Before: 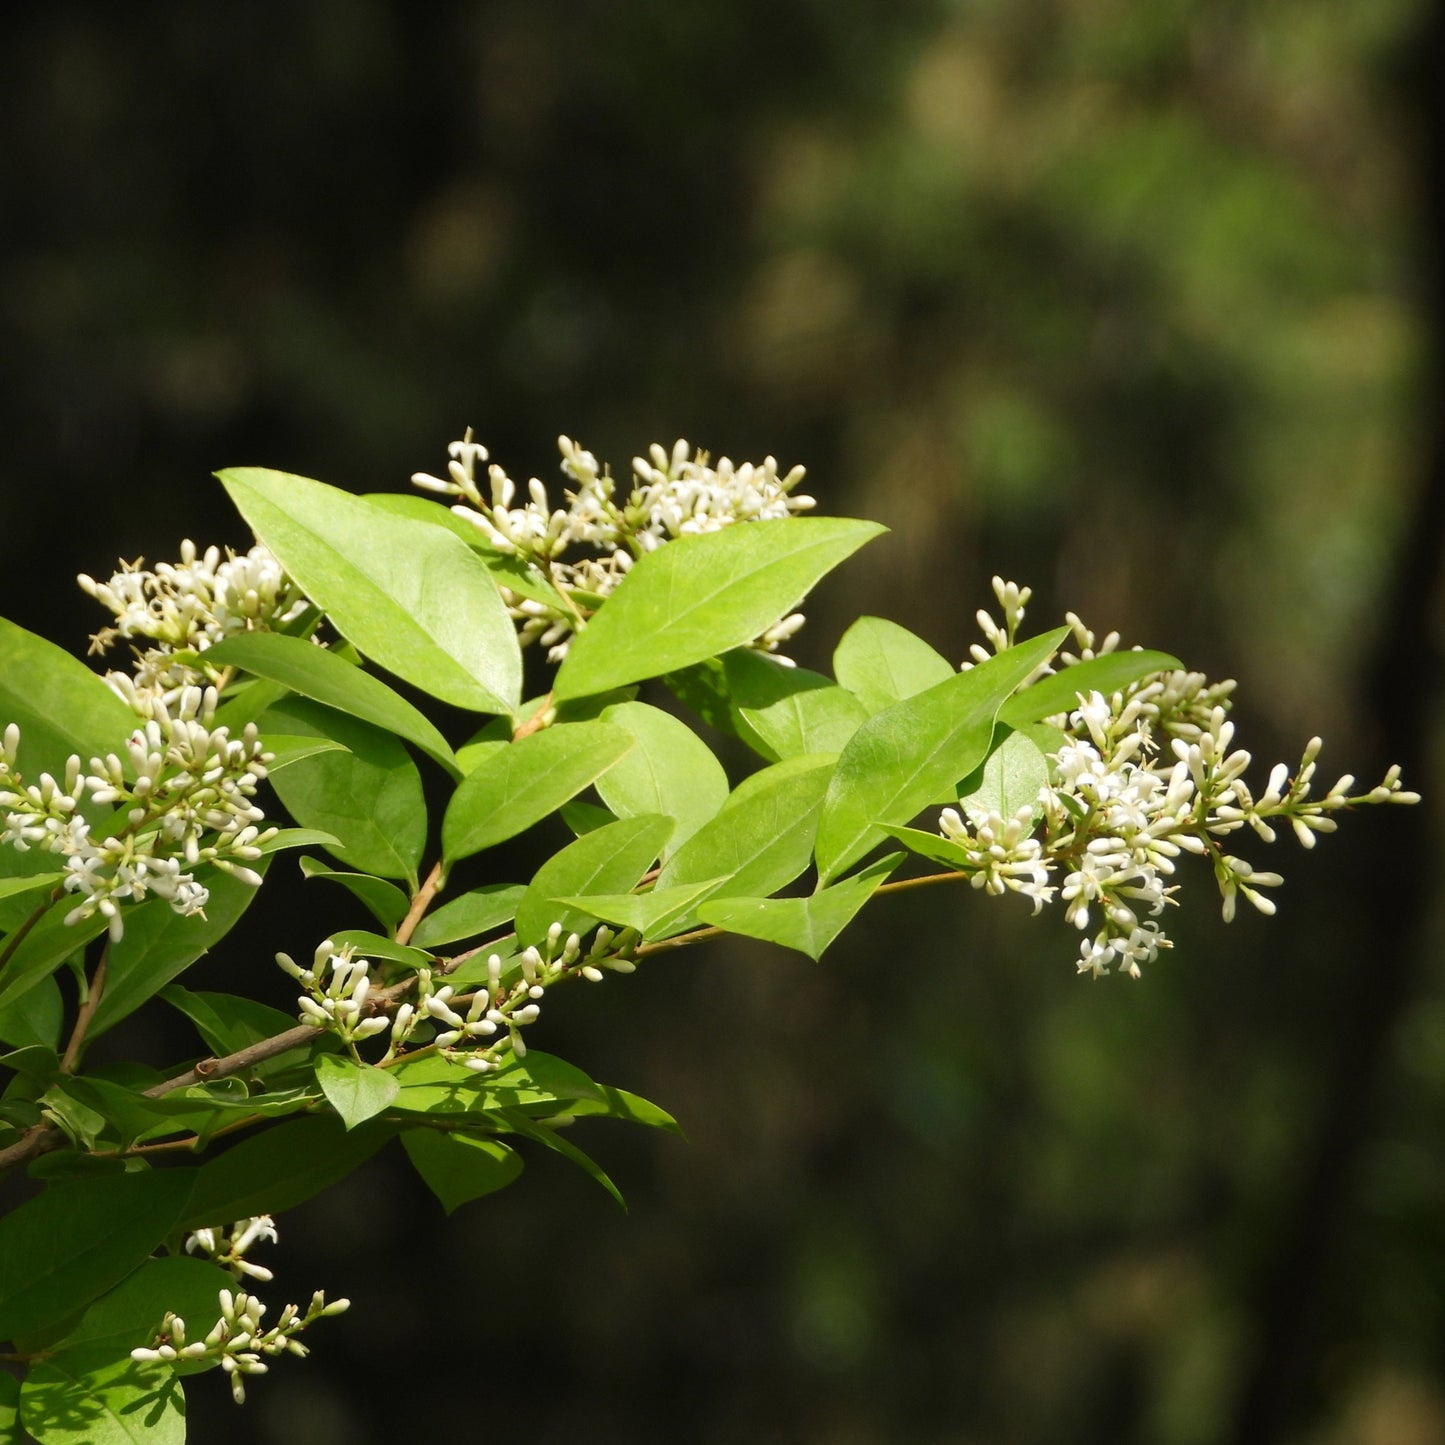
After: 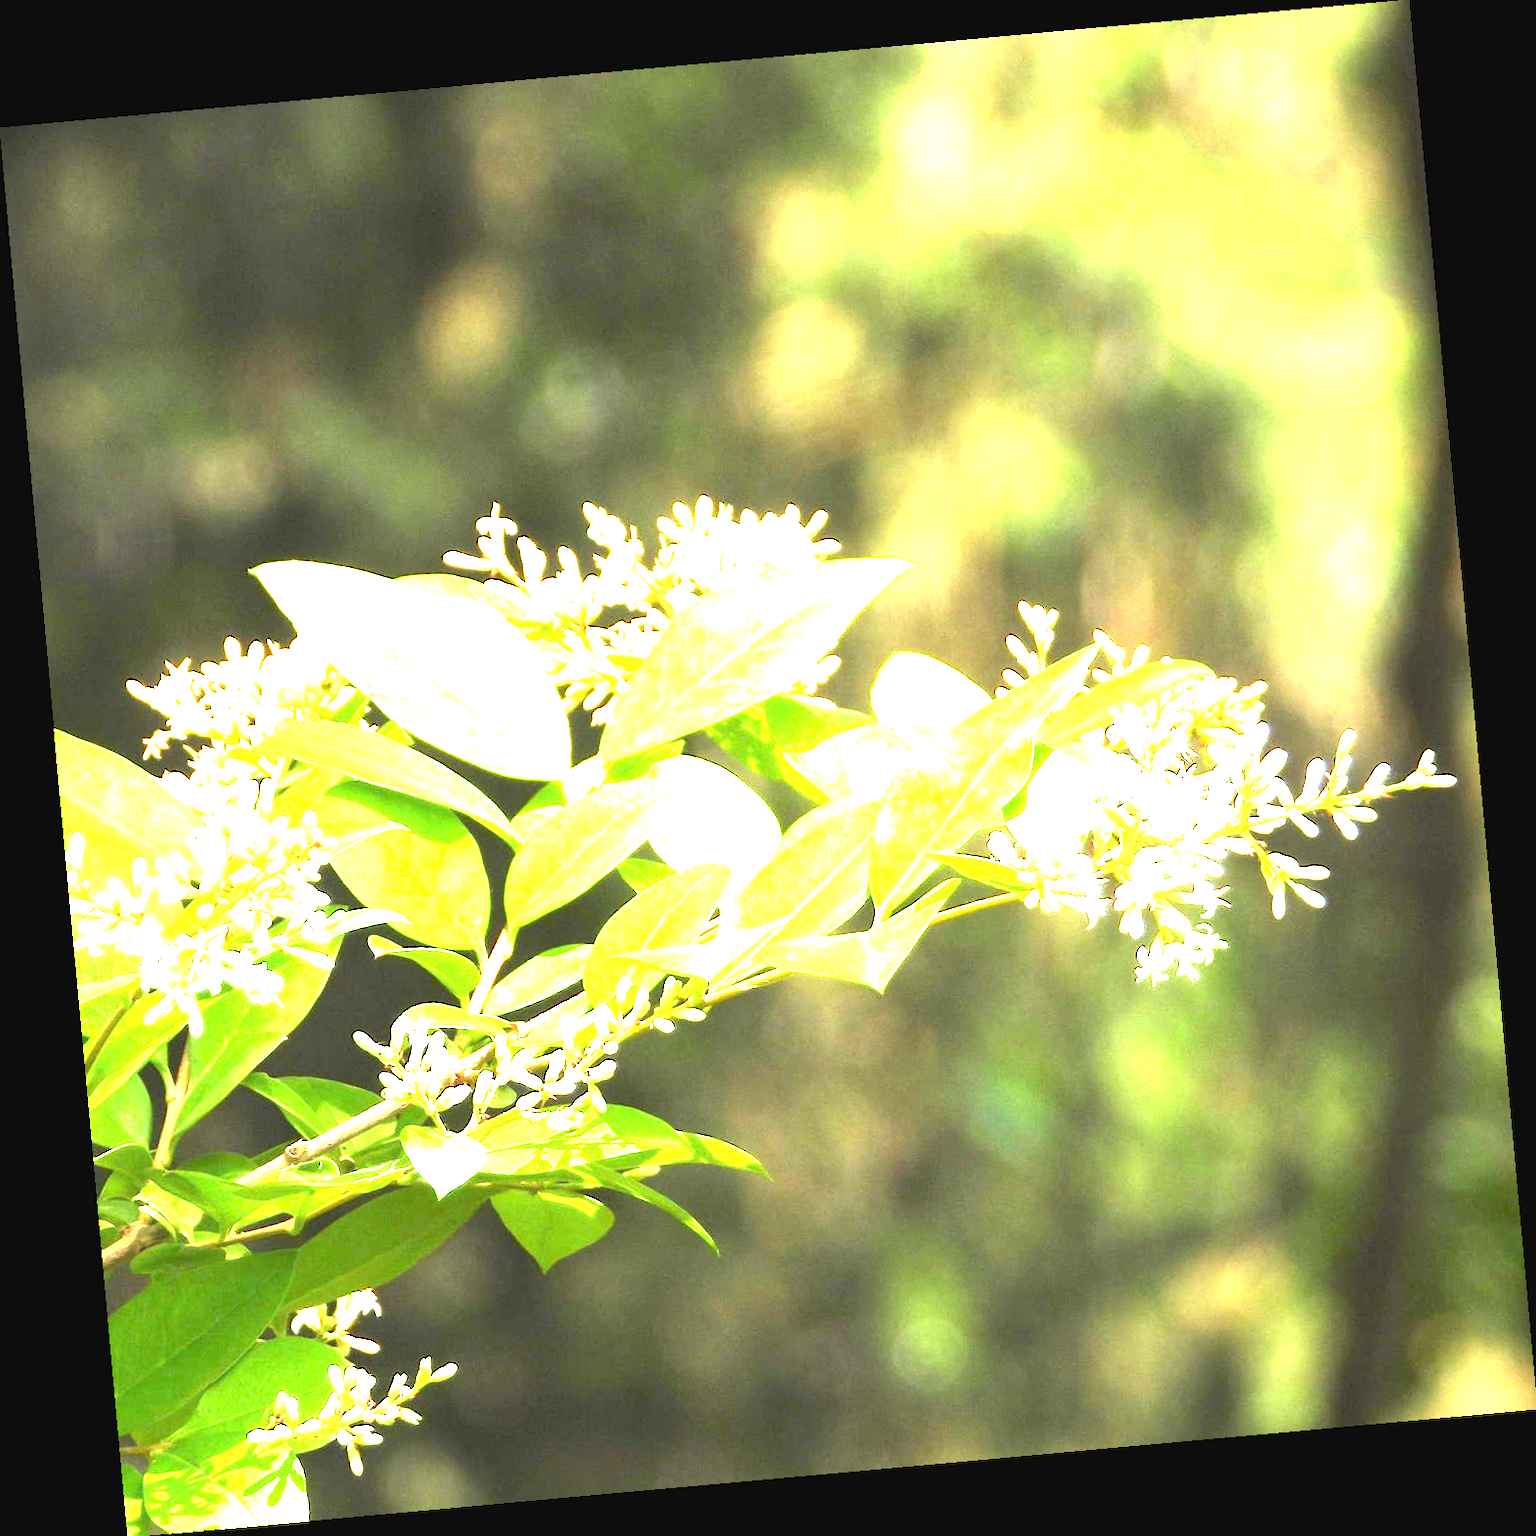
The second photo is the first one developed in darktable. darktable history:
rotate and perspective: rotation -5.2°, automatic cropping off
exposure: black level correction 0, exposure 4 EV, compensate exposure bias true, compensate highlight preservation false
